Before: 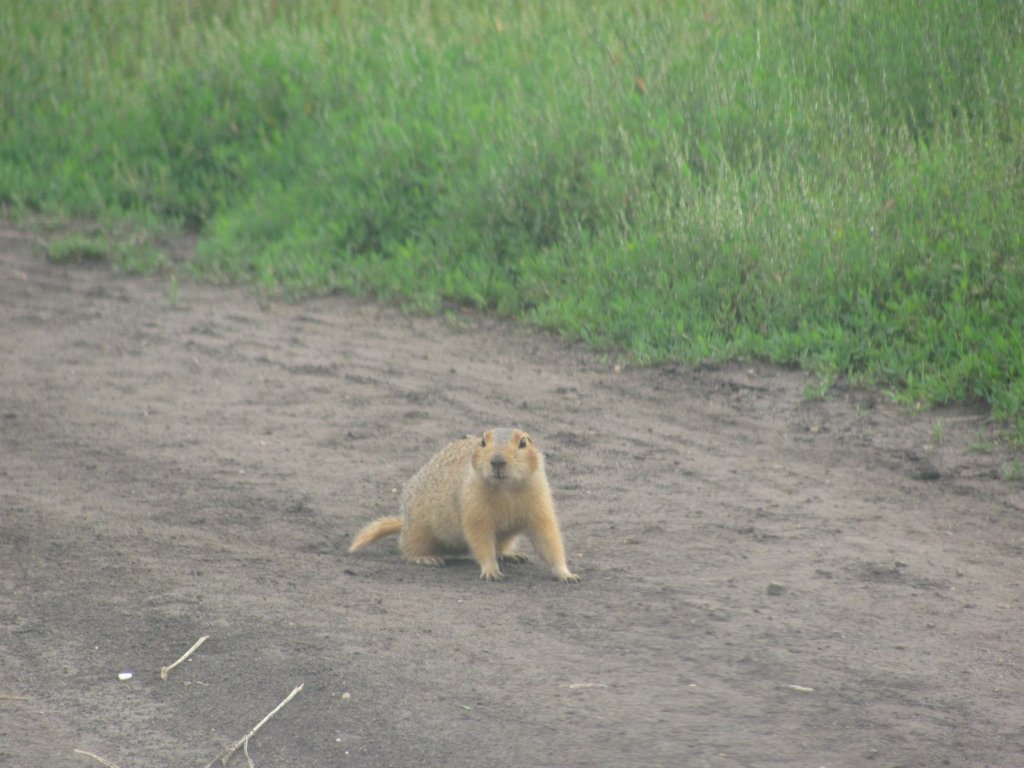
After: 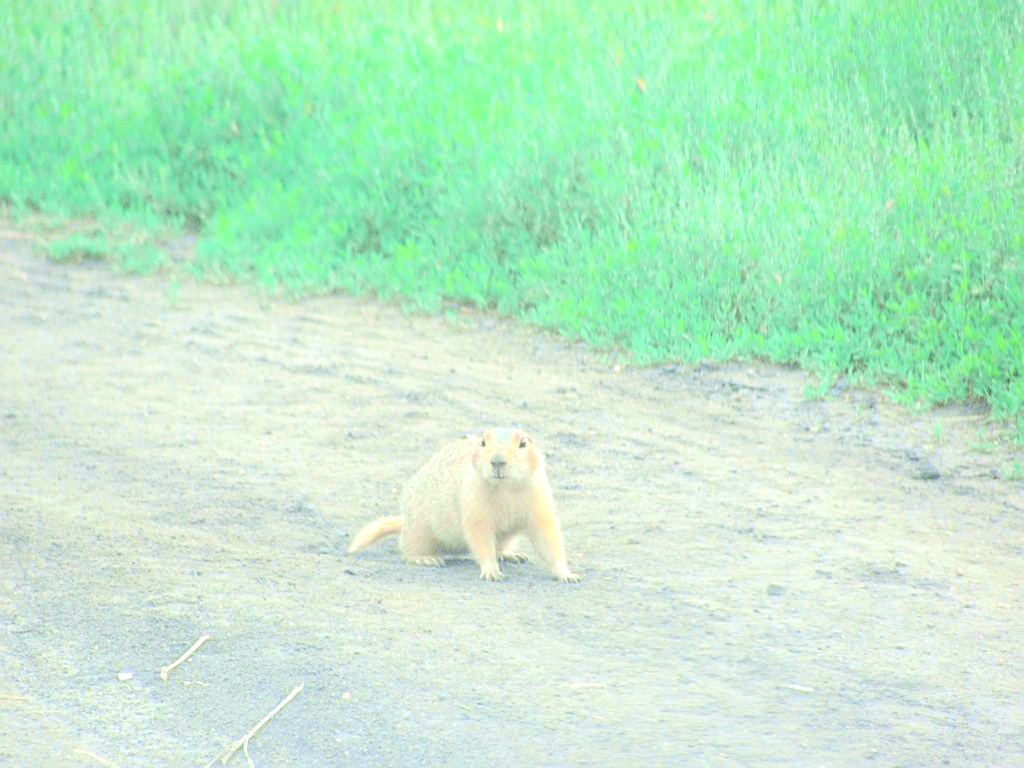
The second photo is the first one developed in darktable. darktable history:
exposure: black level correction 0, exposure 1.6 EV, compensate exposure bias true, compensate highlight preservation false
color correction: highlights a* -10.04, highlights b* -10.37
sharpen: on, module defaults
tone curve: curves: ch0 [(0, 0.006) (0.184, 0.172) (0.405, 0.46) (0.456, 0.528) (0.634, 0.728) (0.877, 0.89) (0.984, 0.935)]; ch1 [(0, 0) (0.443, 0.43) (0.492, 0.495) (0.566, 0.582) (0.595, 0.606) (0.608, 0.609) (0.65, 0.677) (1, 1)]; ch2 [(0, 0) (0.33, 0.301) (0.421, 0.443) (0.447, 0.489) (0.492, 0.495) (0.537, 0.583) (0.586, 0.591) (0.663, 0.686) (1, 1)], color space Lab, independent channels, preserve colors none
